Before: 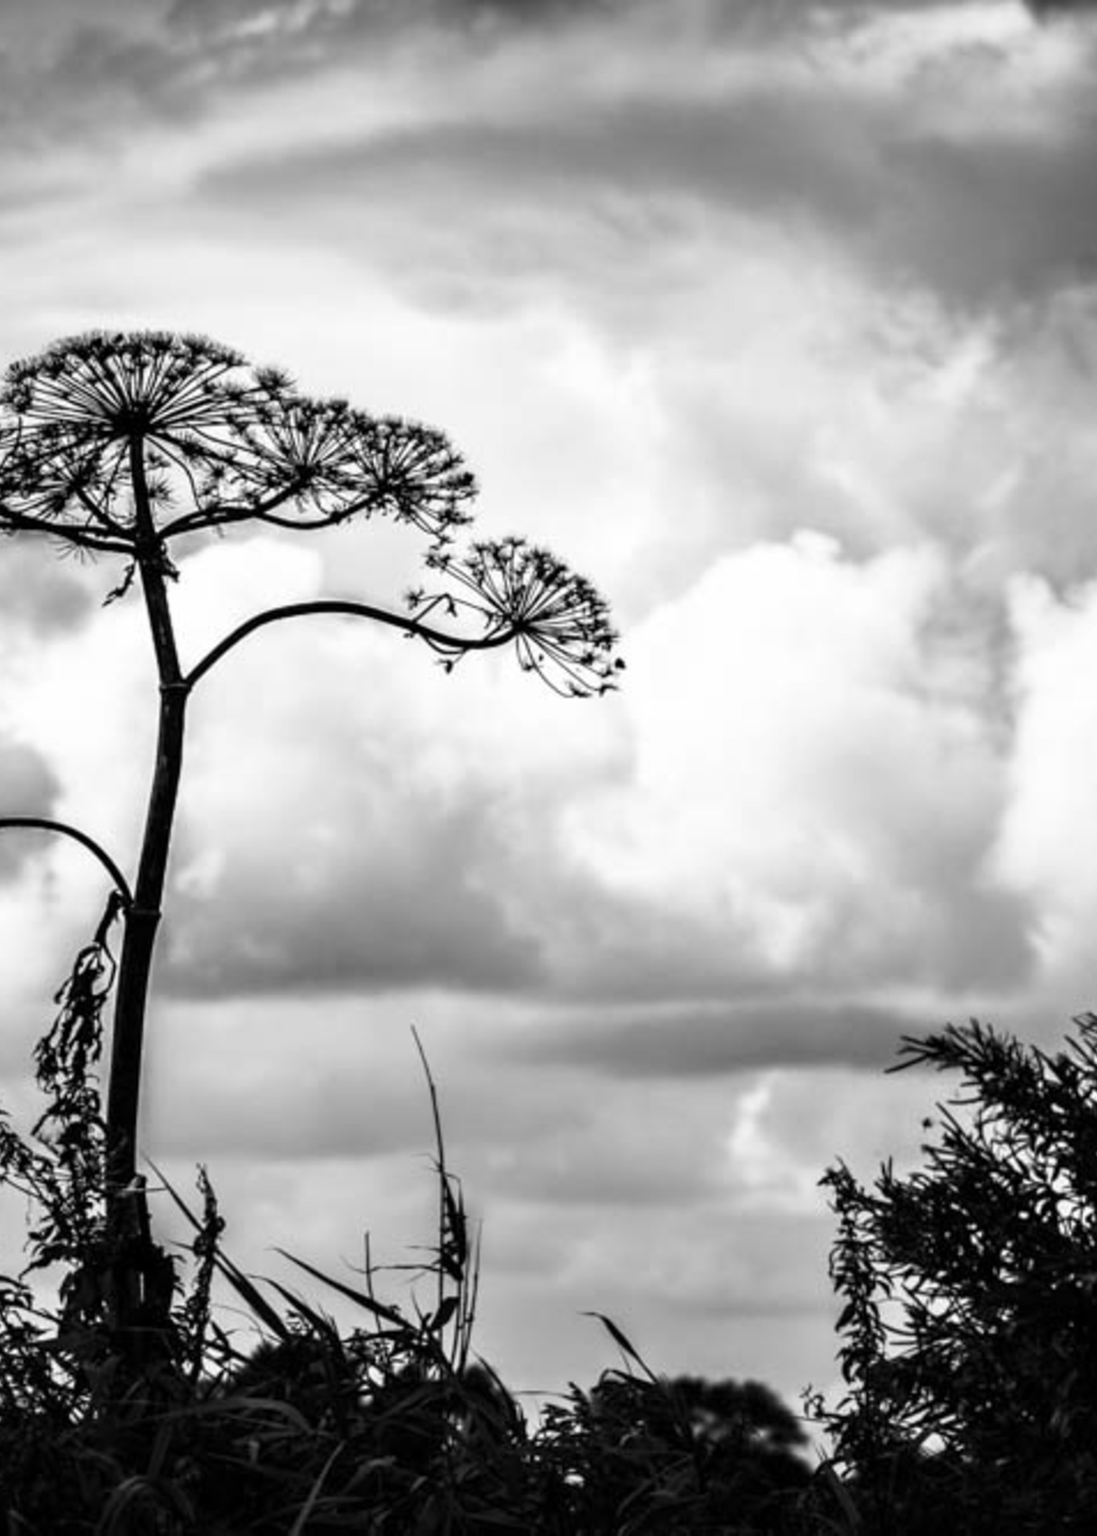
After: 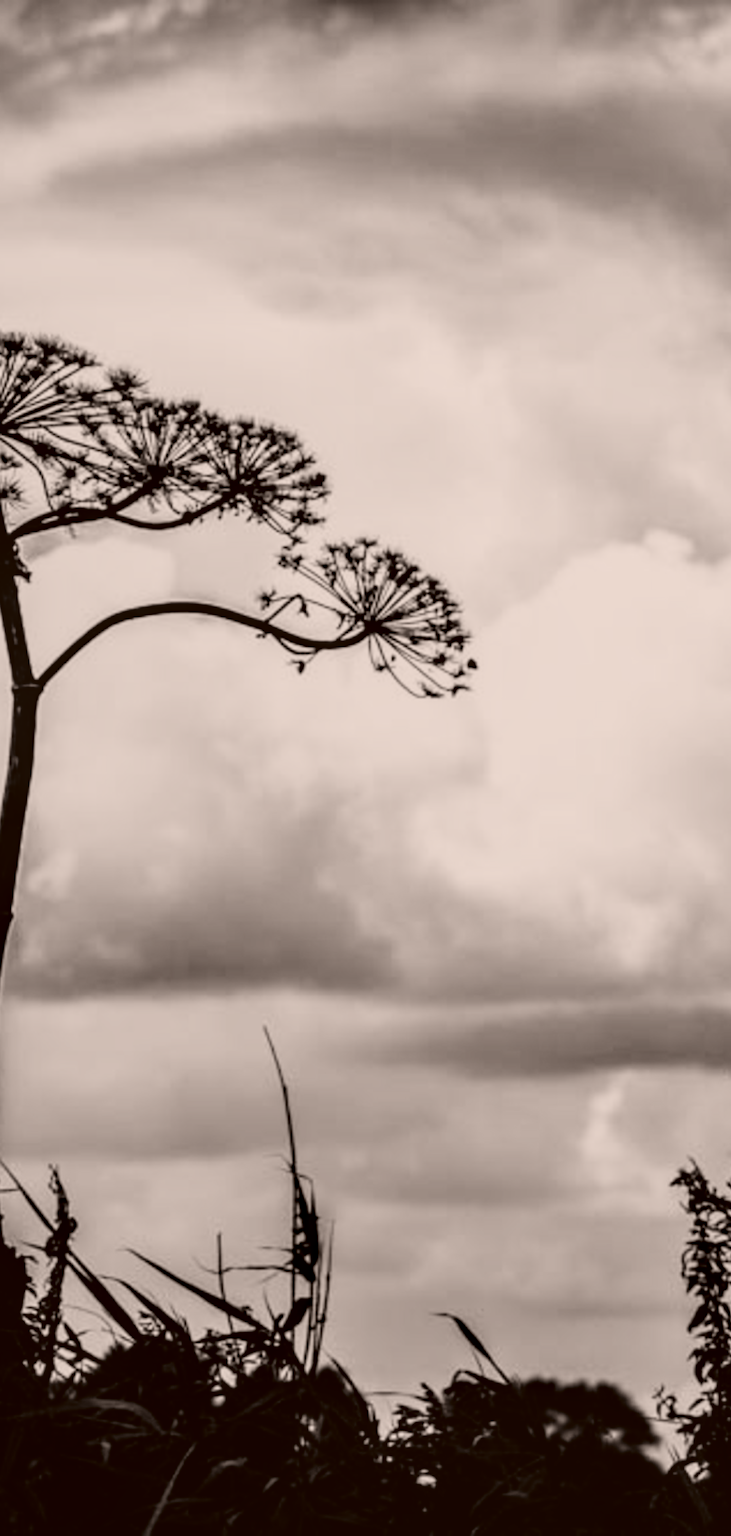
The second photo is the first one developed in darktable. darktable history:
crop and rotate: left 13.537%, right 19.796%
filmic rgb: black relative exposure -7.65 EV, white relative exposure 4.56 EV, hardness 3.61, contrast 1.106
local contrast: on, module defaults
color correction: highlights a* 6.27, highlights b* 8.19, shadows a* 5.94, shadows b* 7.23, saturation 0.9
